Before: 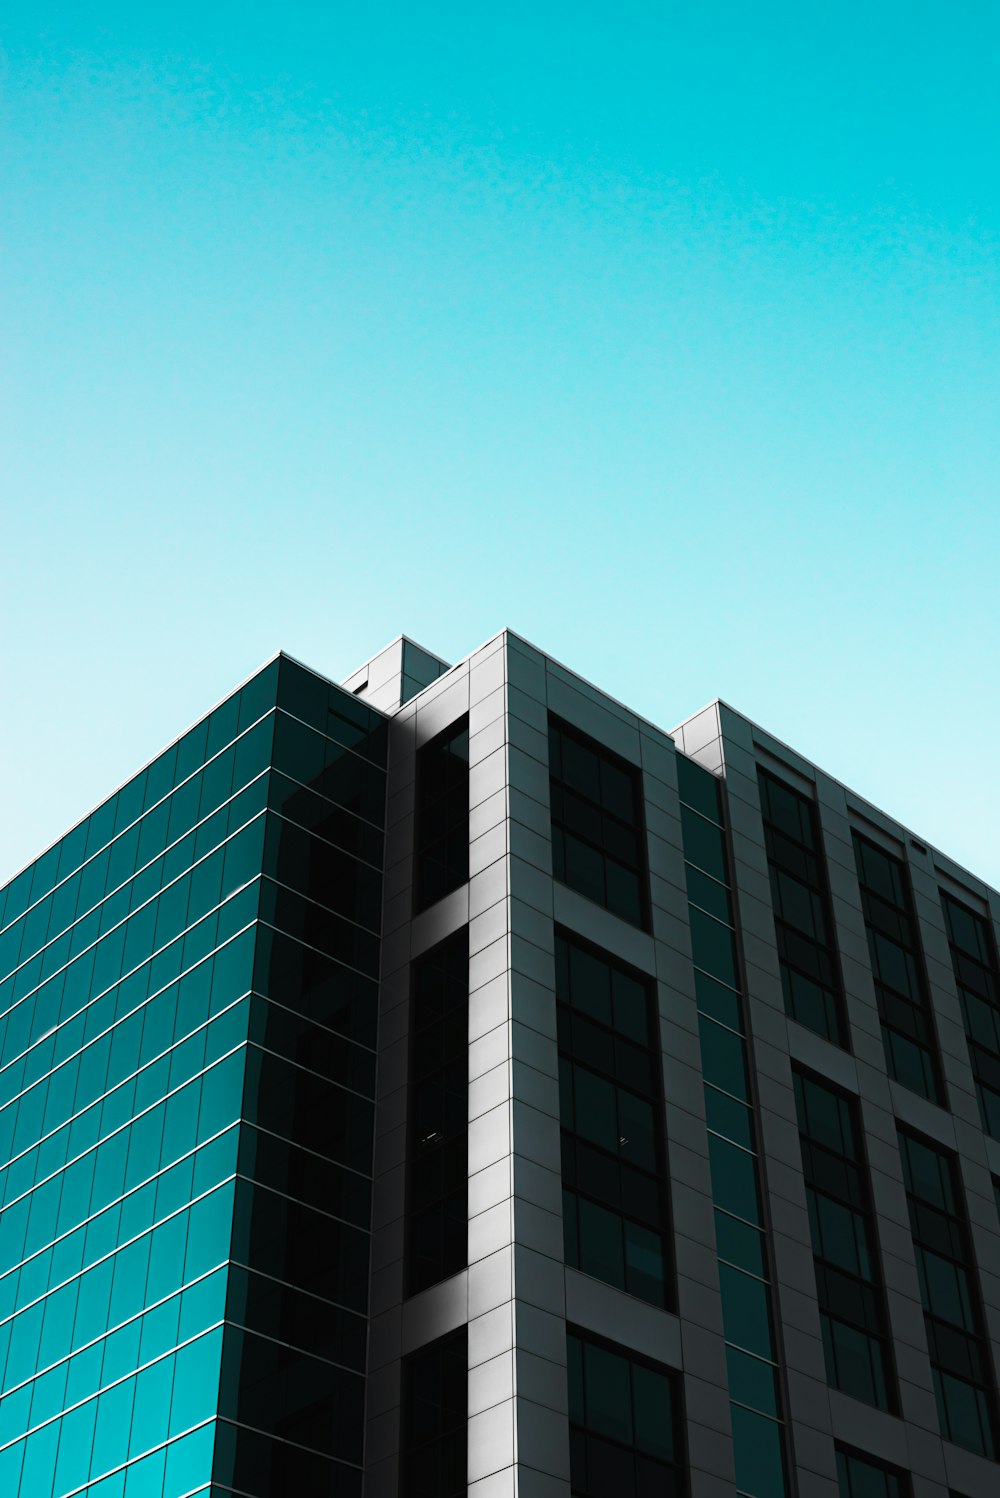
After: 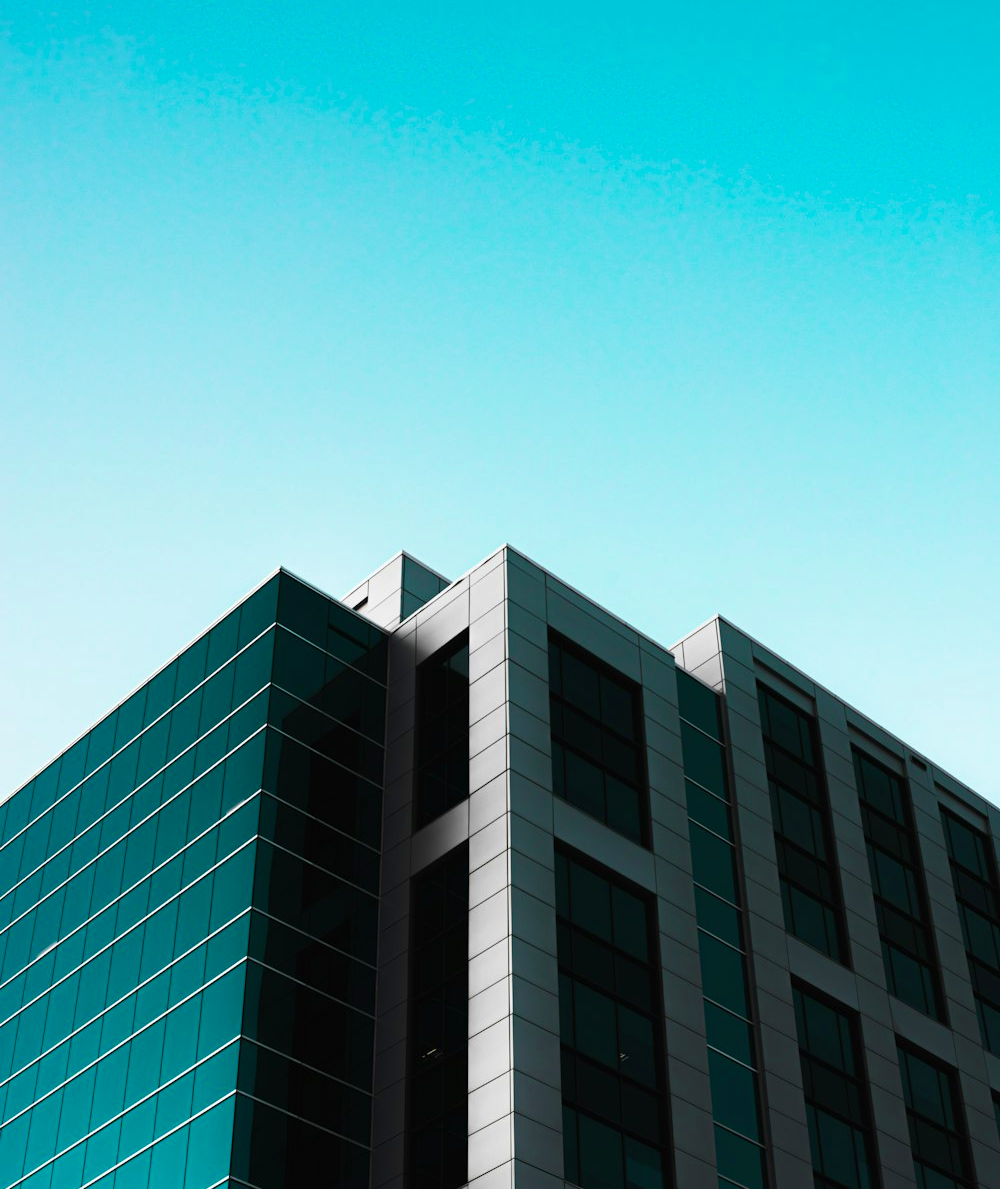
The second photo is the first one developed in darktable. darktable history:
crop and rotate: top 5.667%, bottom 14.937%
velvia: on, module defaults
